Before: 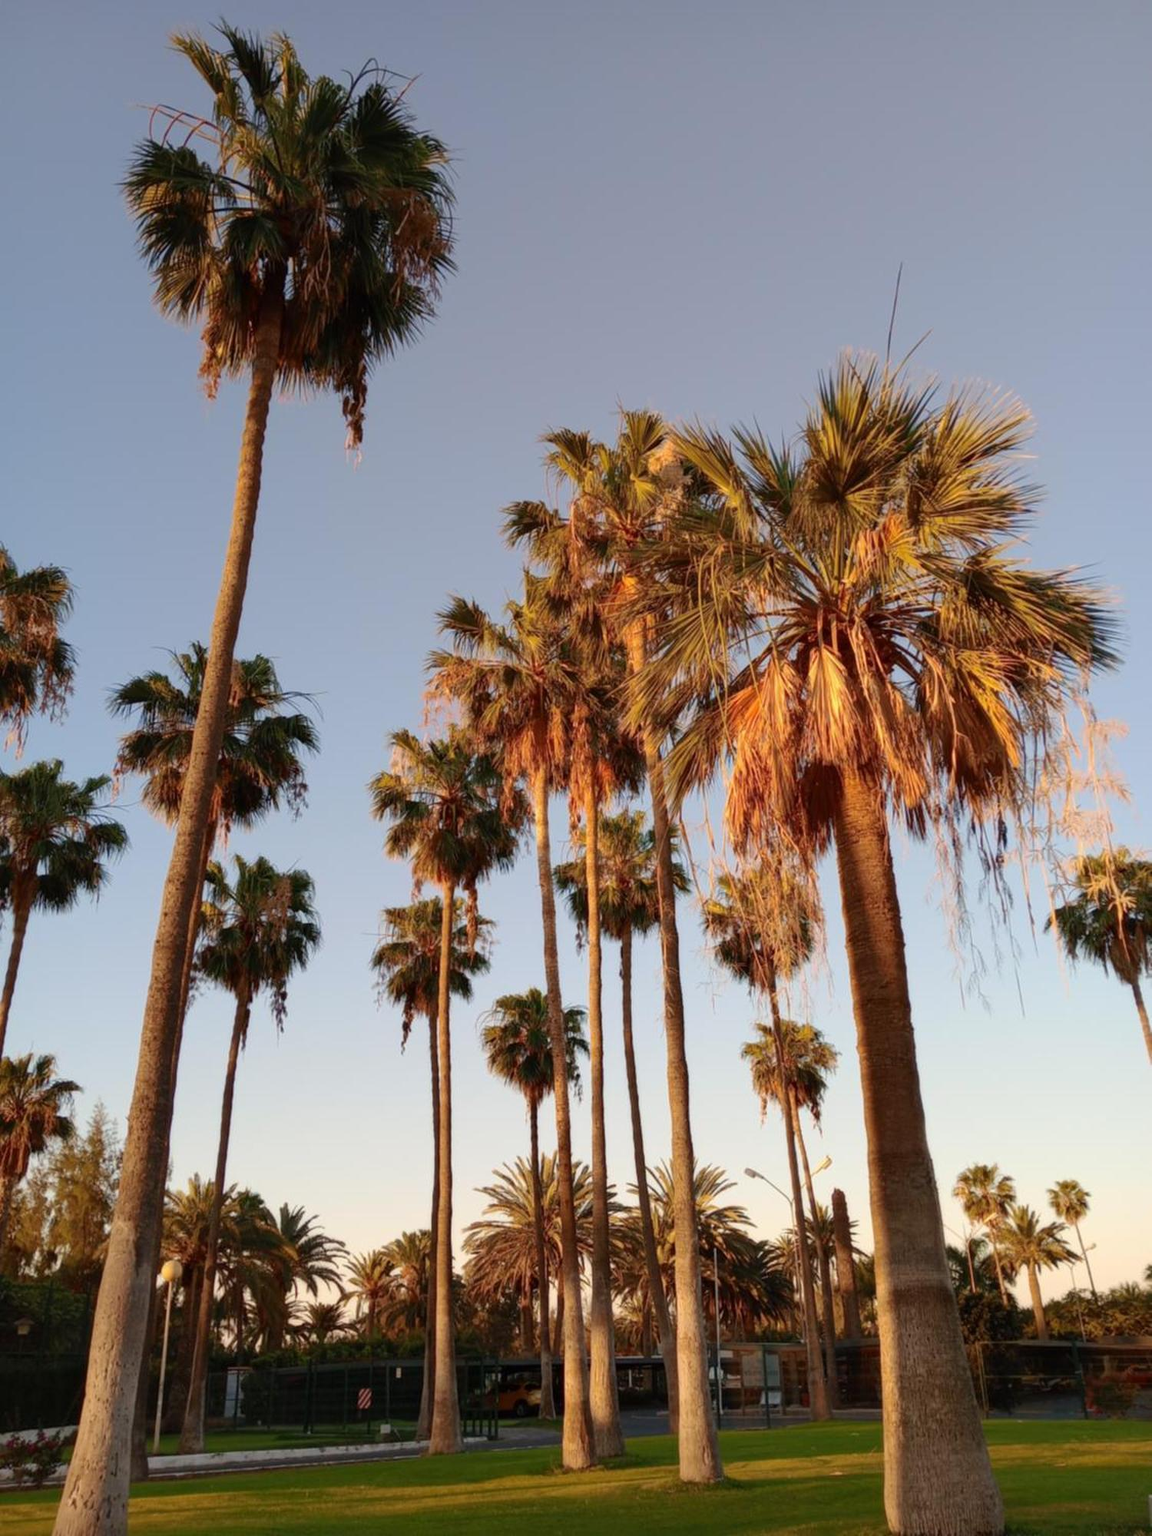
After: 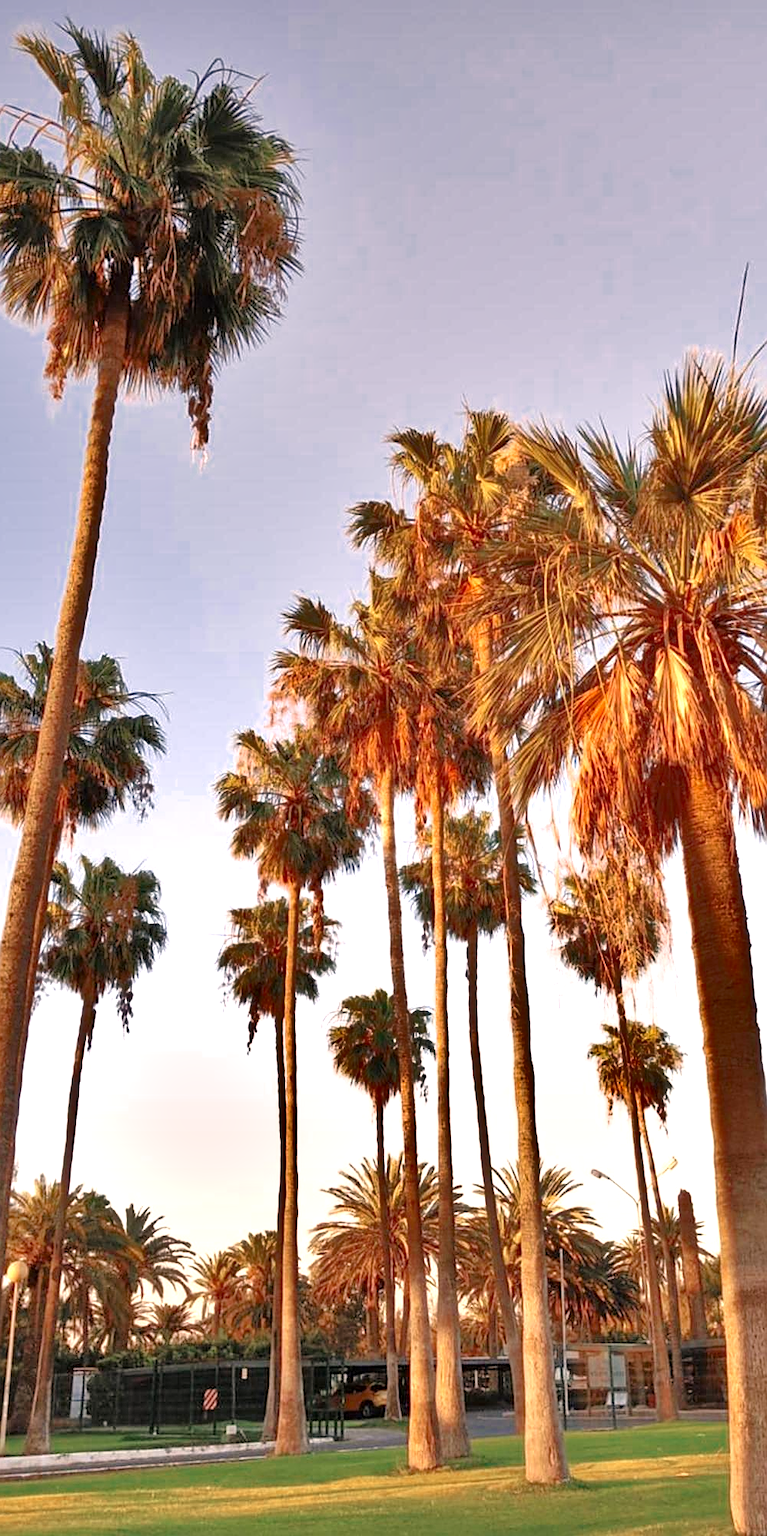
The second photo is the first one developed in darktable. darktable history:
crop and rotate: left 13.409%, right 19.924%
shadows and highlights: soften with gaussian
color zones: curves: ch0 [(0, 0.5) (0.125, 0.4) (0.25, 0.5) (0.375, 0.4) (0.5, 0.4) (0.625, 0.35) (0.75, 0.35) (0.875, 0.5)]; ch1 [(0, 0.35) (0.125, 0.45) (0.25, 0.35) (0.375, 0.35) (0.5, 0.35) (0.625, 0.35) (0.75, 0.45) (0.875, 0.35)]; ch2 [(0, 0.6) (0.125, 0.5) (0.25, 0.5) (0.375, 0.6) (0.5, 0.6) (0.625, 0.5) (0.75, 0.5) (0.875, 0.5)]
color correction: highlights a* 7.34, highlights b* 4.37
sharpen: on, module defaults
exposure: exposure 1.061 EV, compensate highlight preservation false
tone equalizer: -7 EV 0.15 EV, -6 EV 0.6 EV, -5 EV 1.15 EV, -4 EV 1.33 EV, -3 EV 1.15 EV, -2 EV 0.6 EV, -1 EV 0.15 EV, mask exposure compensation -0.5 EV
